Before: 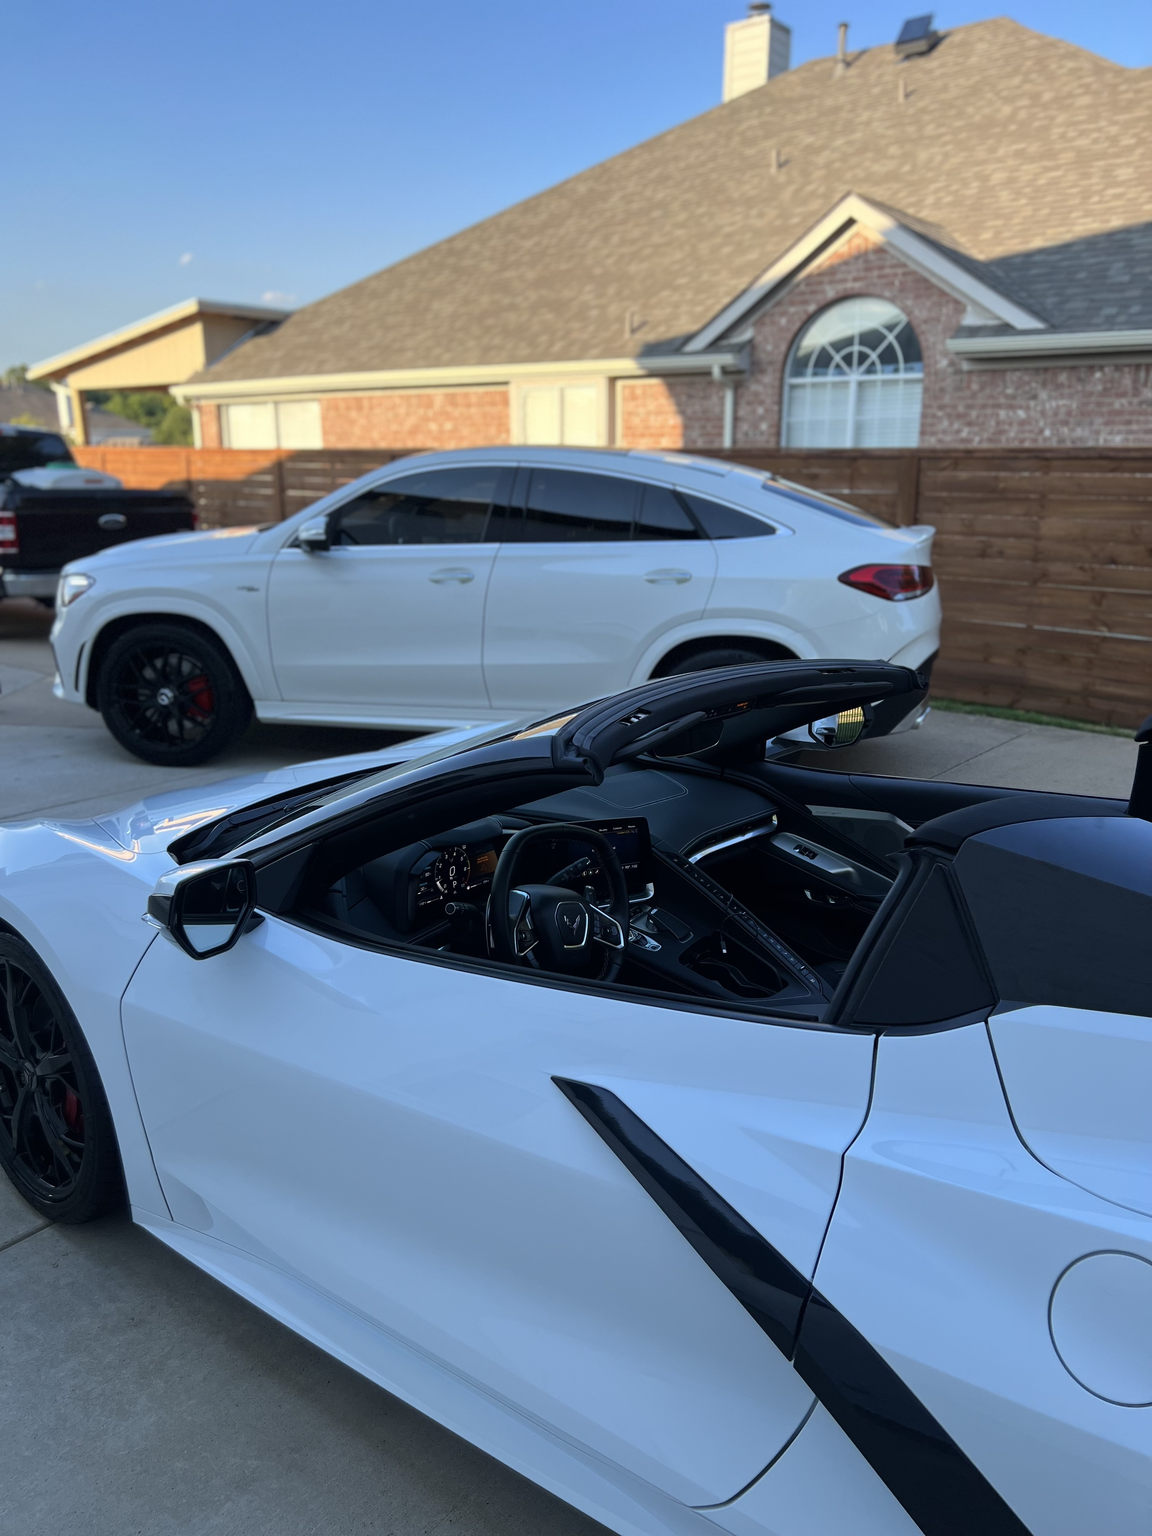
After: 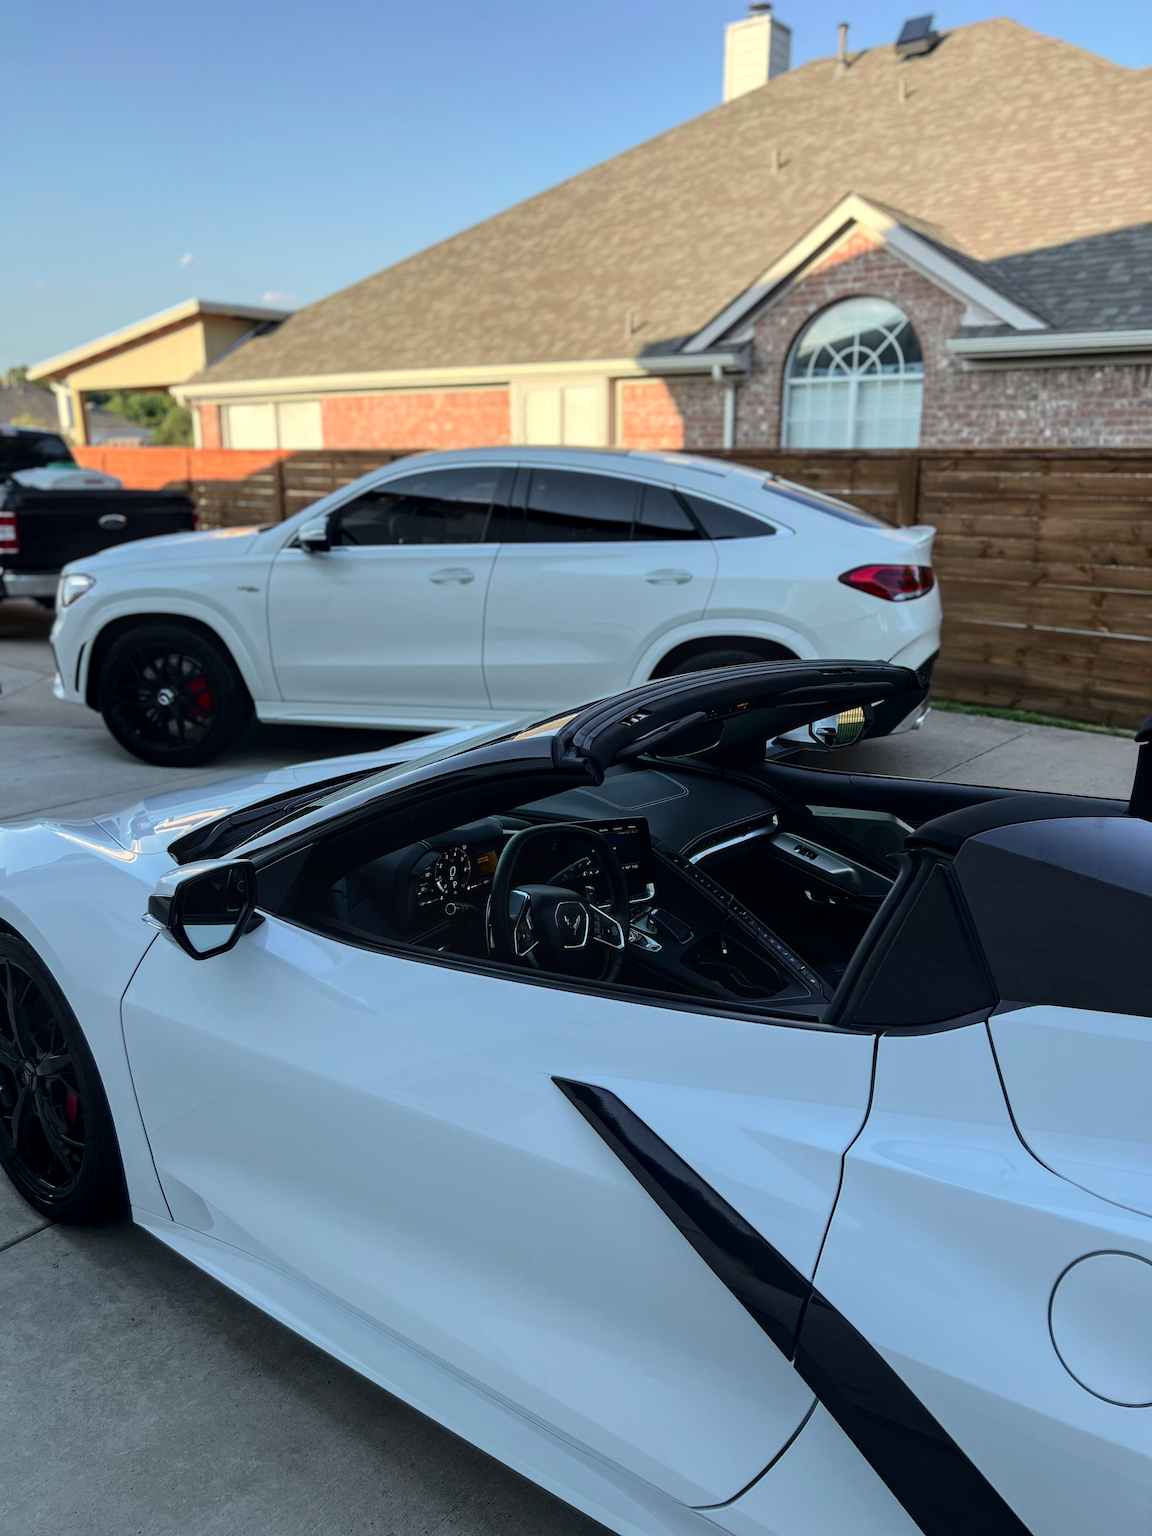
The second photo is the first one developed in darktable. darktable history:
tone curve: curves: ch0 [(0.003, 0) (0.066, 0.031) (0.163, 0.112) (0.264, 0.238) (0.395, 0.421) (0.517, 0.56) (0.684, 0.734) (0.791, 0.814) (1, 1)]; ch1 [(0, 0) (0.164, 0.115) (0.337, 0.332) (0.39, 0.398) (0.464, 0.461) (0.501, 0.5) (0.507, 0.5) (0.534, 0.532) (0.577, 0.59) (0.652, 0.681) (0.733, 0.749) (0.811, 0.796) (1, 1)]; ch2 [(0, 0) (0.337, 0.382) (0.464, 0.476) (0.501, 0.502) (0.527, 0.54) (0.551, 0.565) (0.6, 0.59) (0.687, 0.675) (1, 1)], color space Lab, independent channels, preserve colors none
local contrast: on, module defaults
